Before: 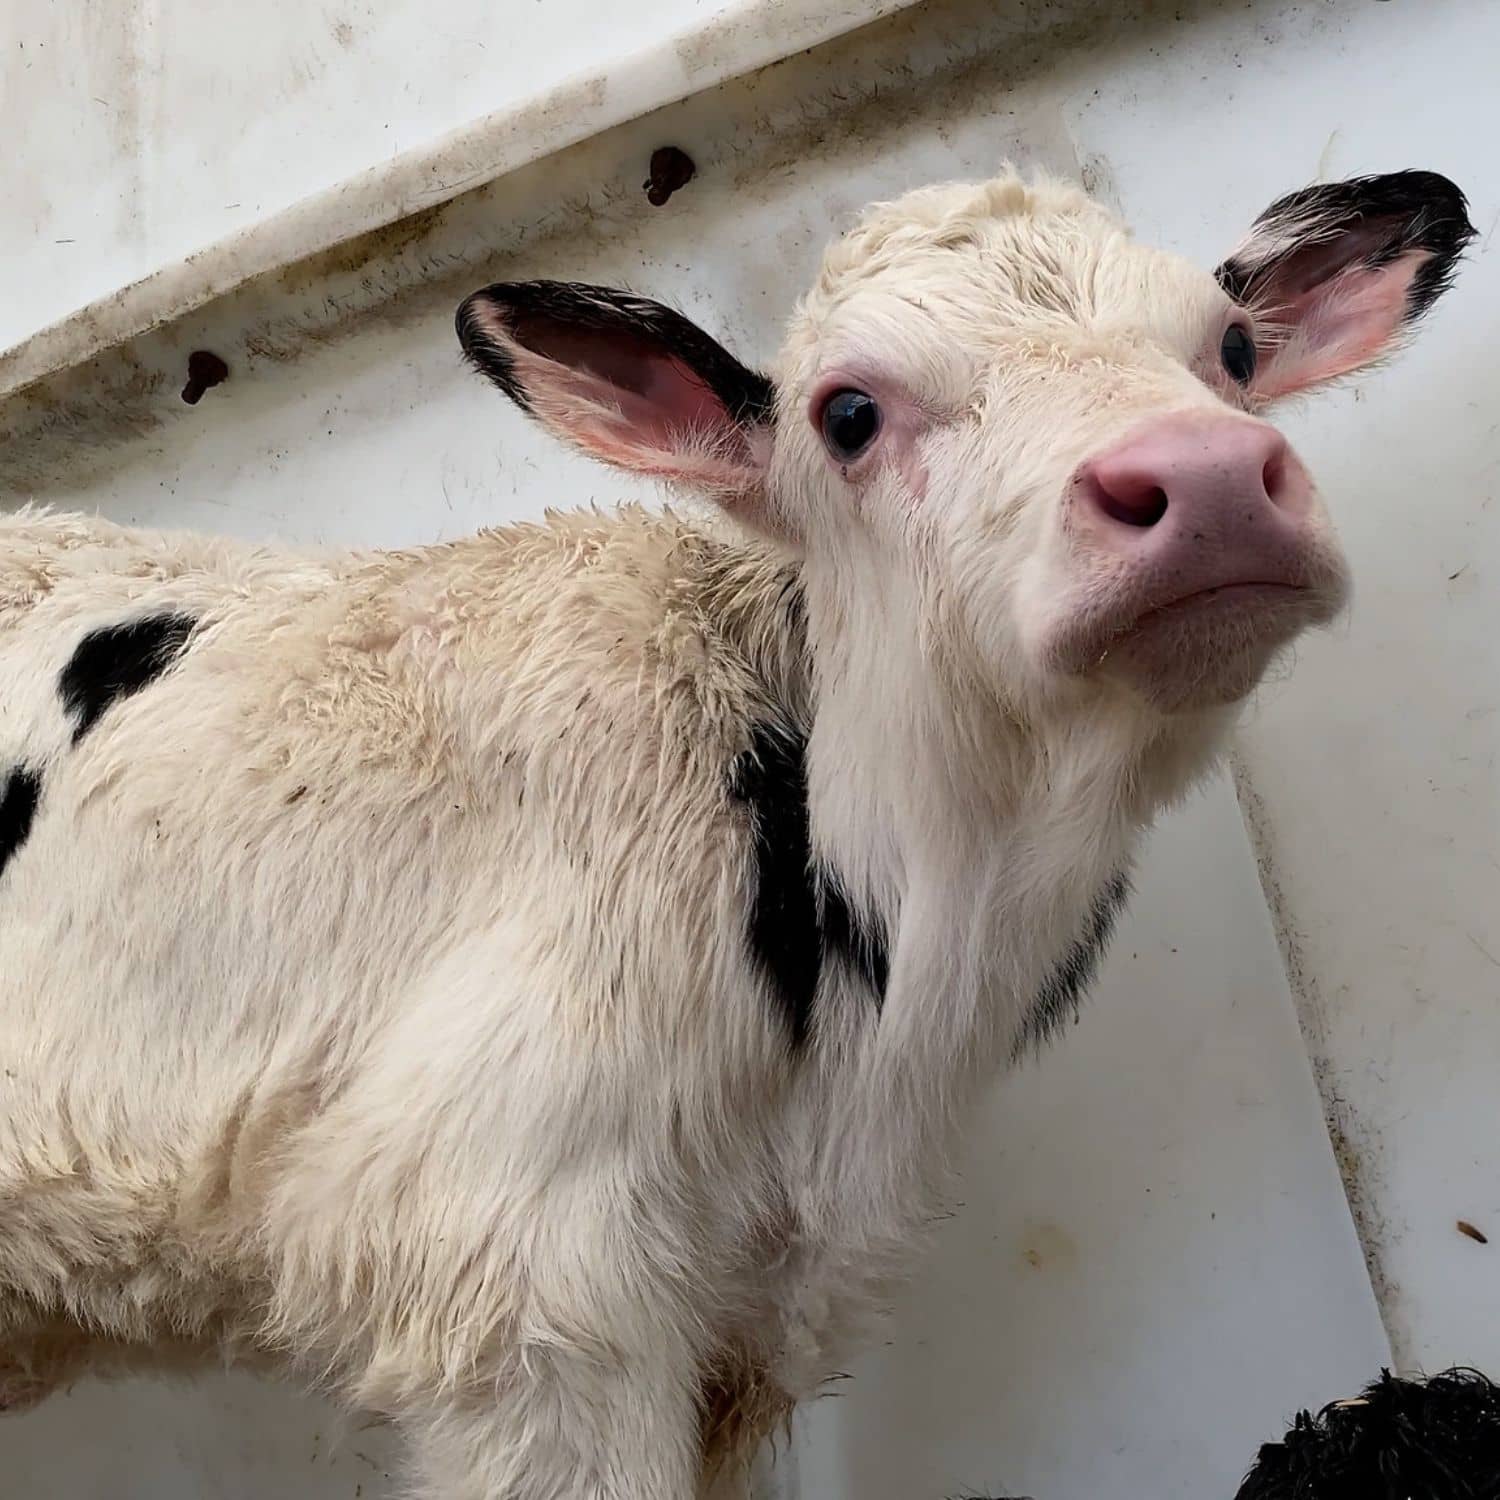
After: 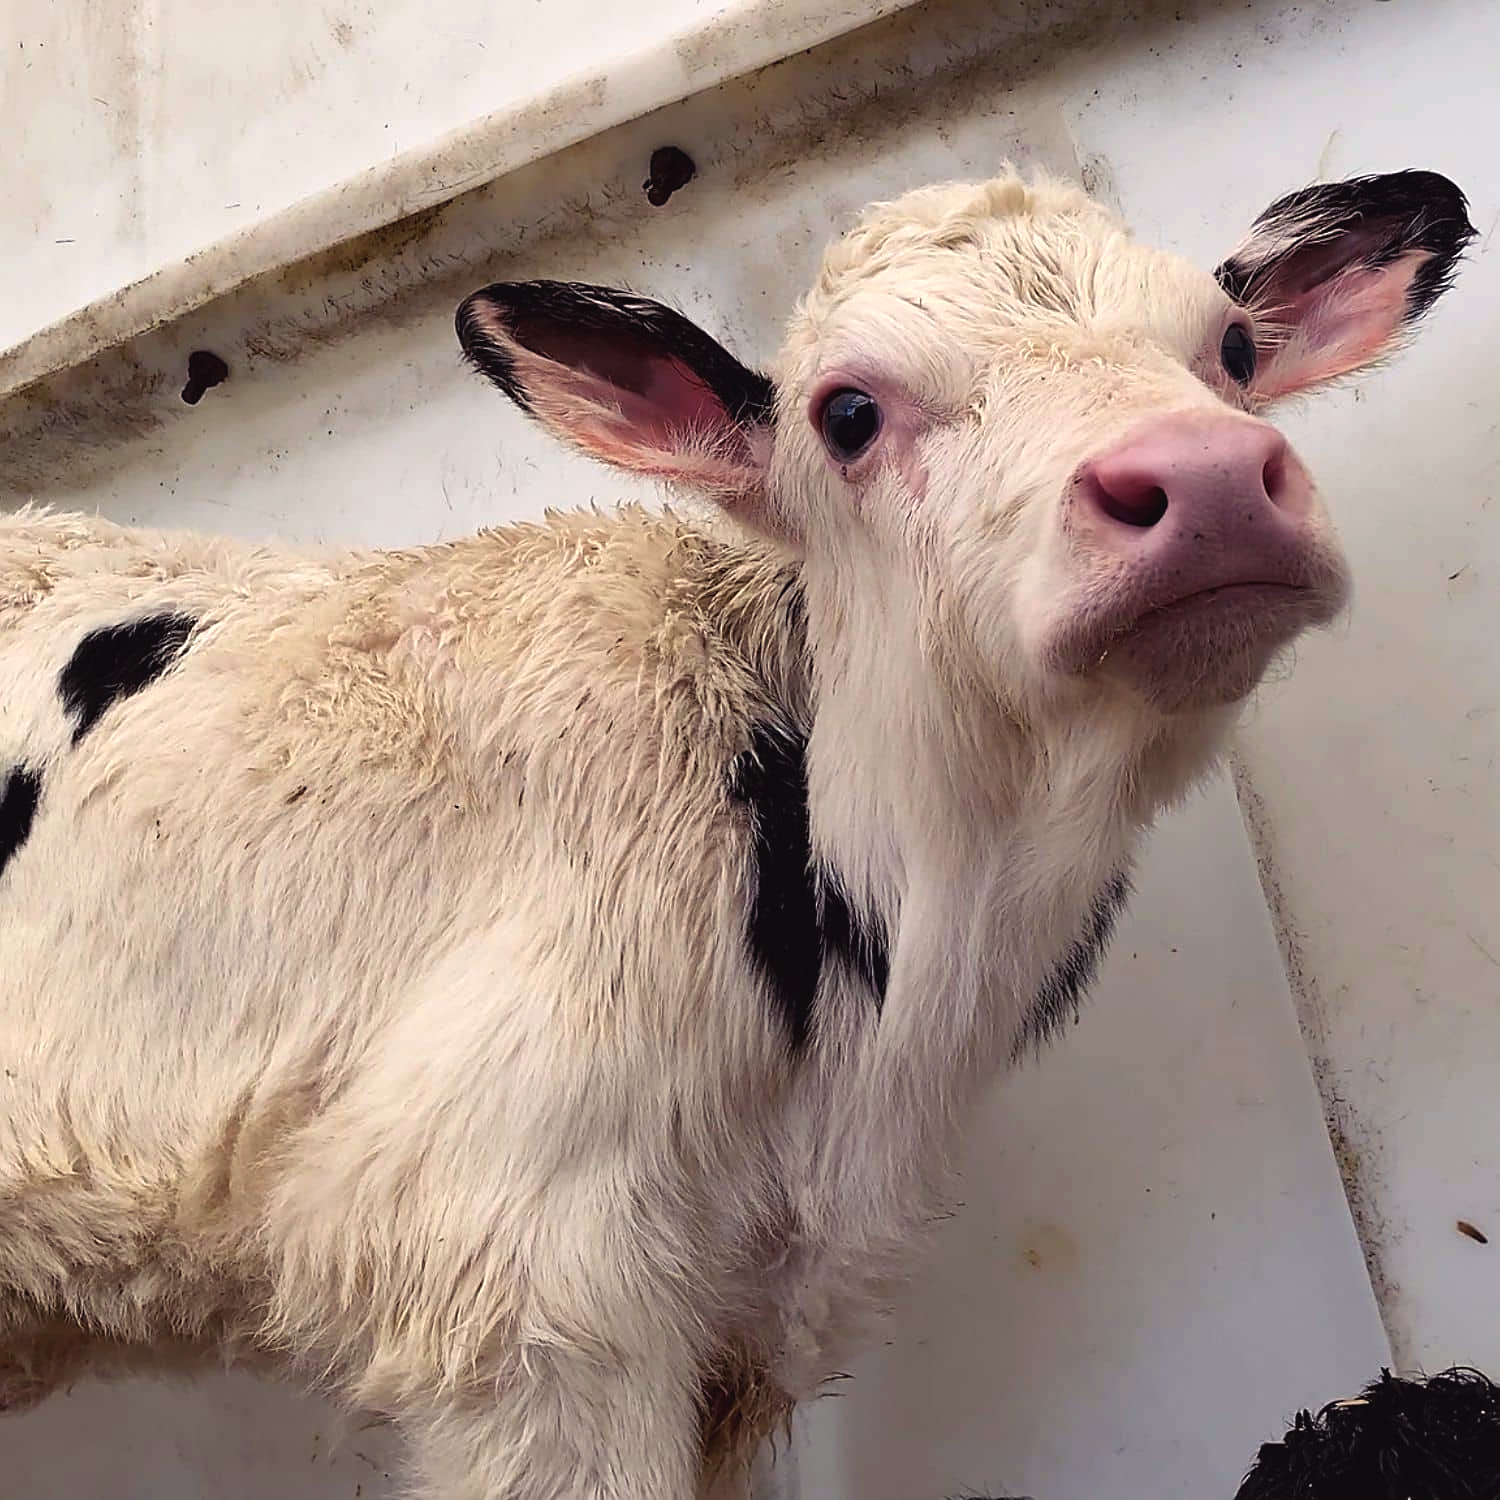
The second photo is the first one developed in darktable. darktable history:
sharpen: amount 0.495
color balance rgb: shadows lift › chroma 6.106%, shadows lift › hue 304.72°, highlights gain › chroma 1.711%, highlights gain › hue 55.58°, global offset › luminance 0.473%, global offset › hue 171.3°, perceptual saturation grading › global saturation 0.451%, perceptual saturation grading › mid-tones 11.664%, global vibrance 25.8%, contrast 6.978%
